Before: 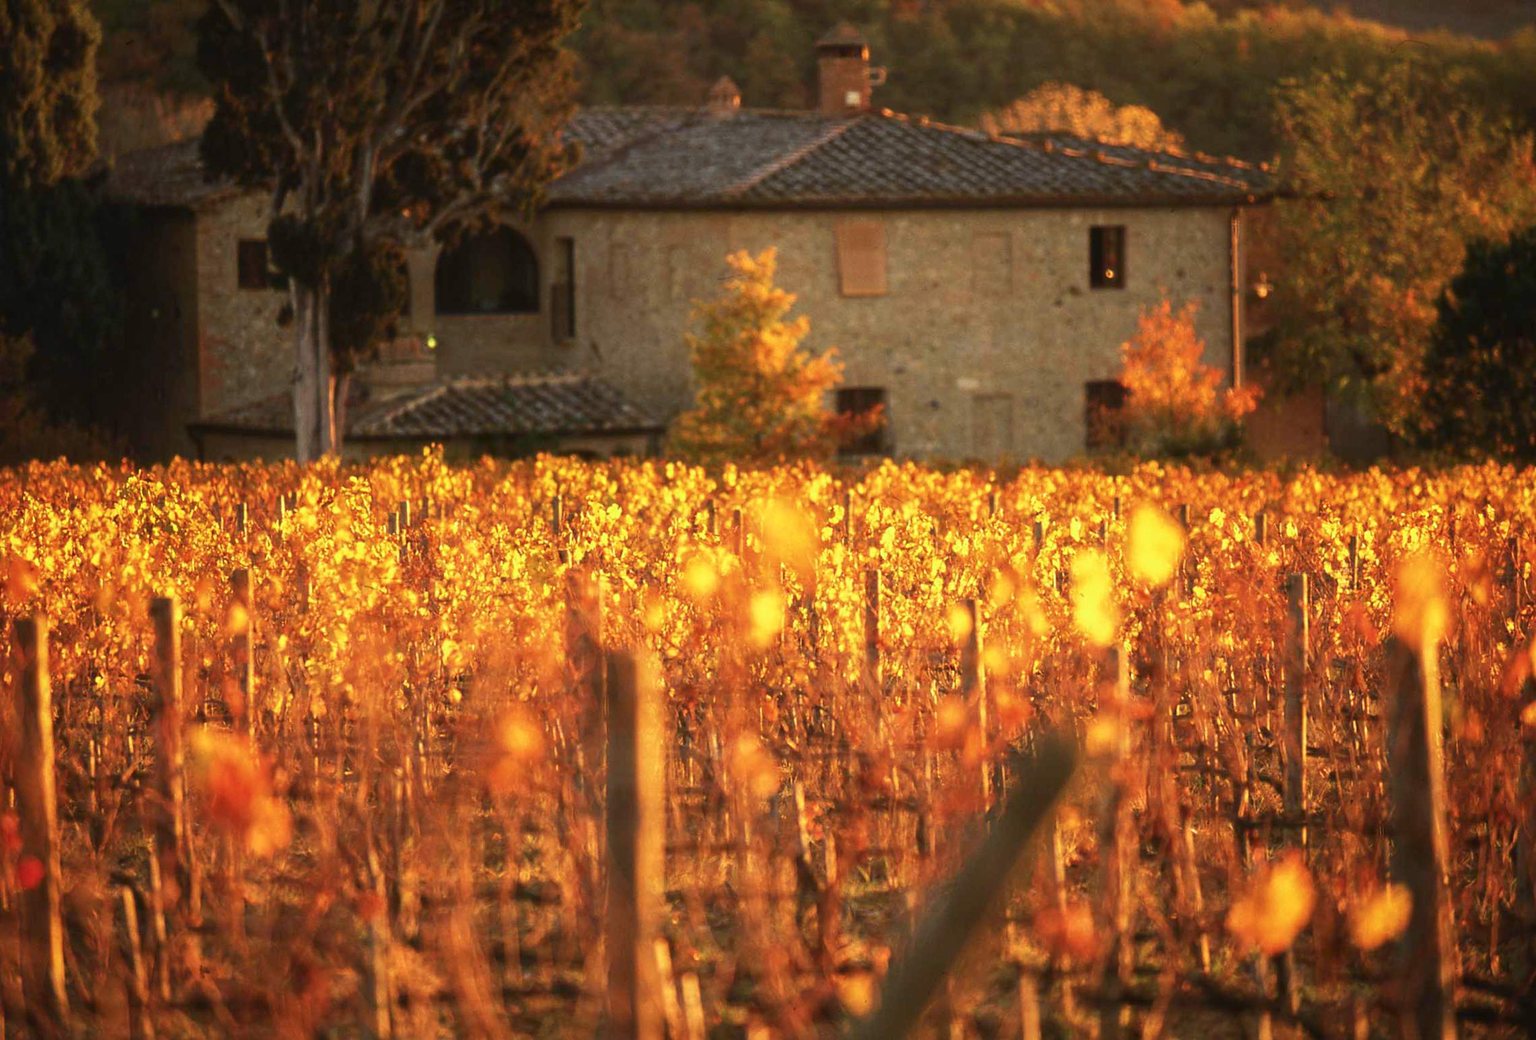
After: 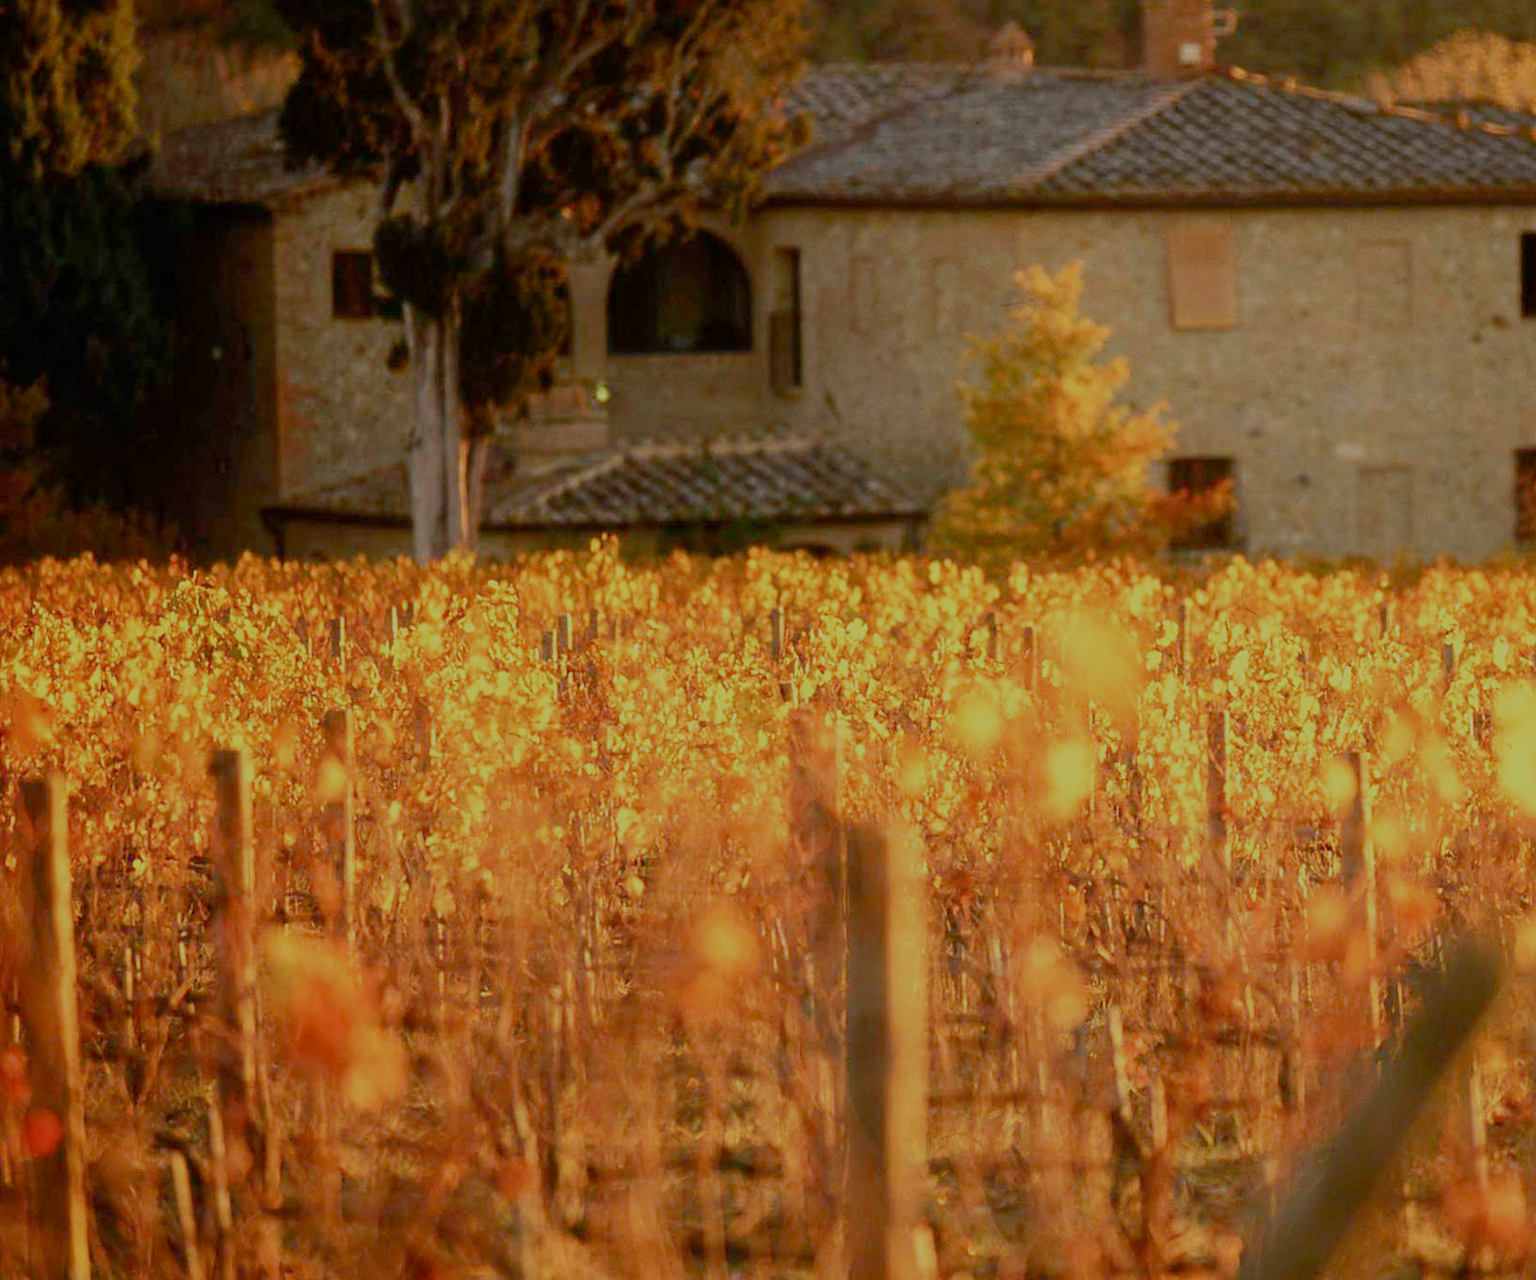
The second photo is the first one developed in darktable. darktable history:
filmic rgb: black relative exposure -7 EV, white relative exposure 6 EV, threshold 3 EV, target black luminance 0%, hardness 2.73, latitude 61.22%, contrast 0.691, highlights saturation mix 10%, shadows ↔ highlights balance -0.073%, preserve chrominance no, color science v4 (2020), iterations of high-quality reconstruction 10, contrast in shadows soft, contrast in highlights soft, enable highlight reconstruction true
crop: top 5.803%, right 27.864%, bottom 5.804%
